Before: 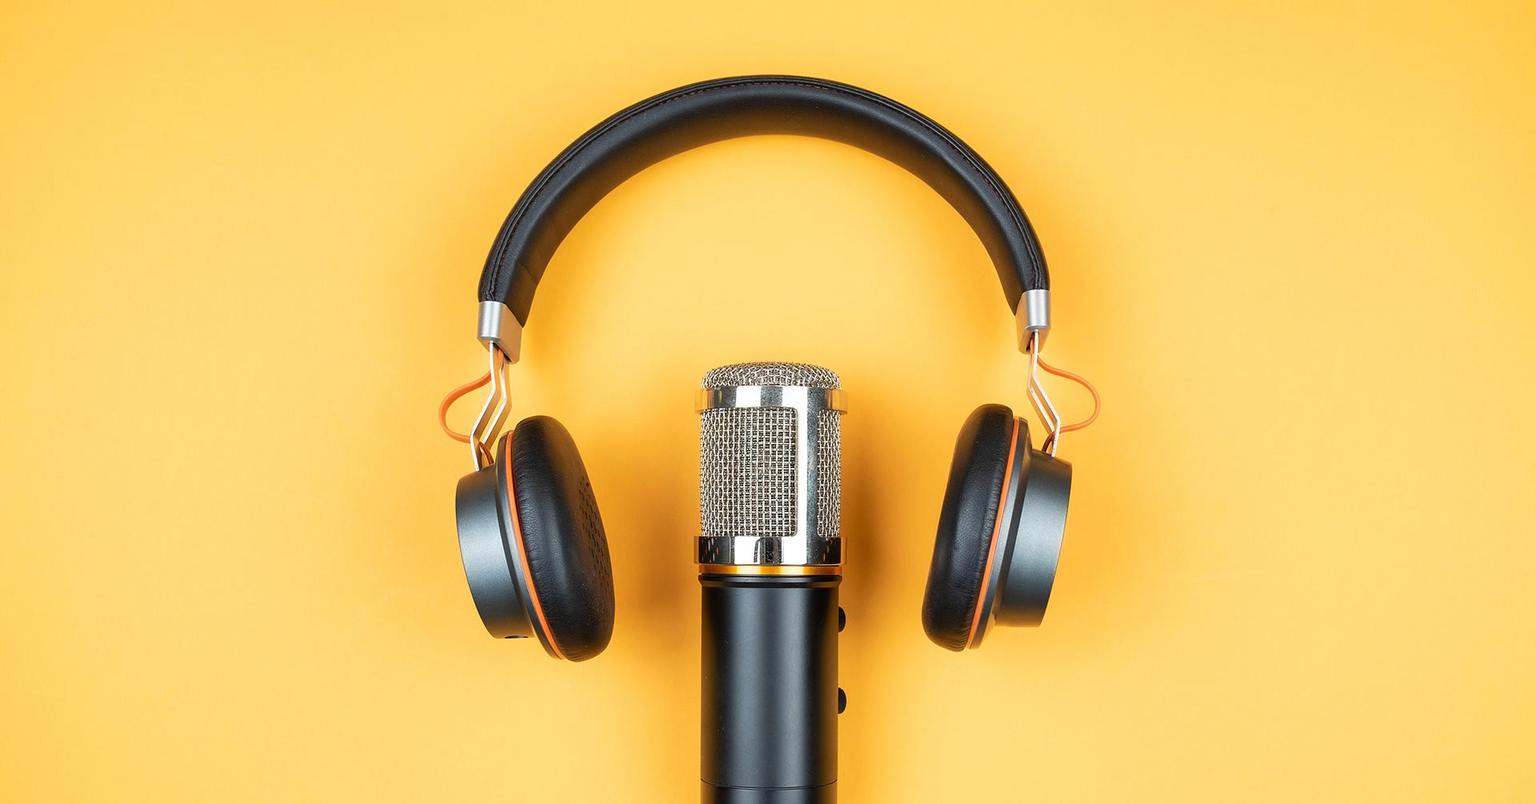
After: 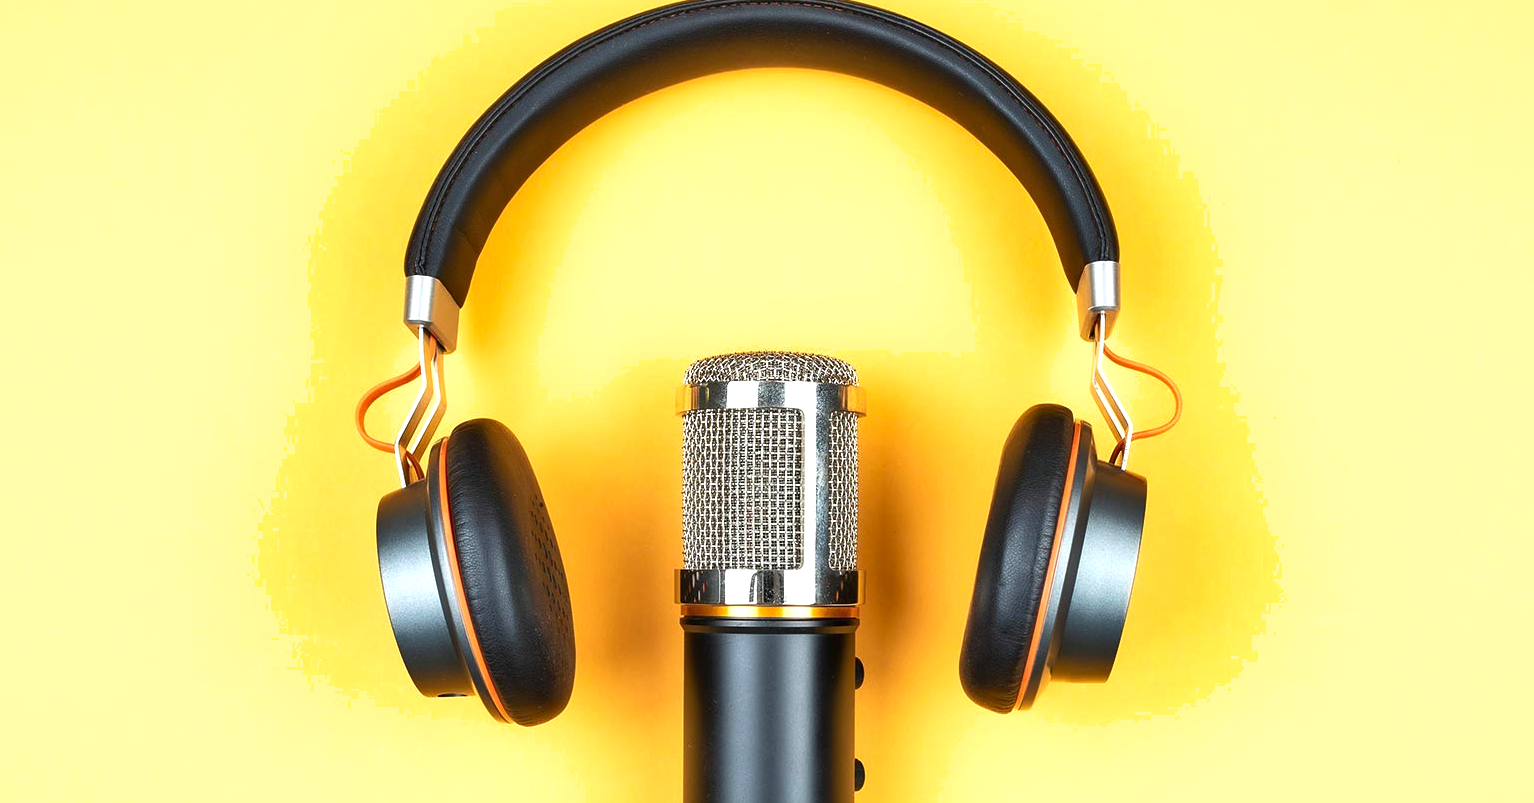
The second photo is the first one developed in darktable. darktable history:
exposure: exposure 0.556 EV, compensate highlight preservation false
shadows and highlights: shadows 49, highlights -41, soften with gaussian
white balance: red 0.986, blue 1.01
crop and rotate: left 10.071%, top 10.071%, right 10.02%, bottom 10.02%
